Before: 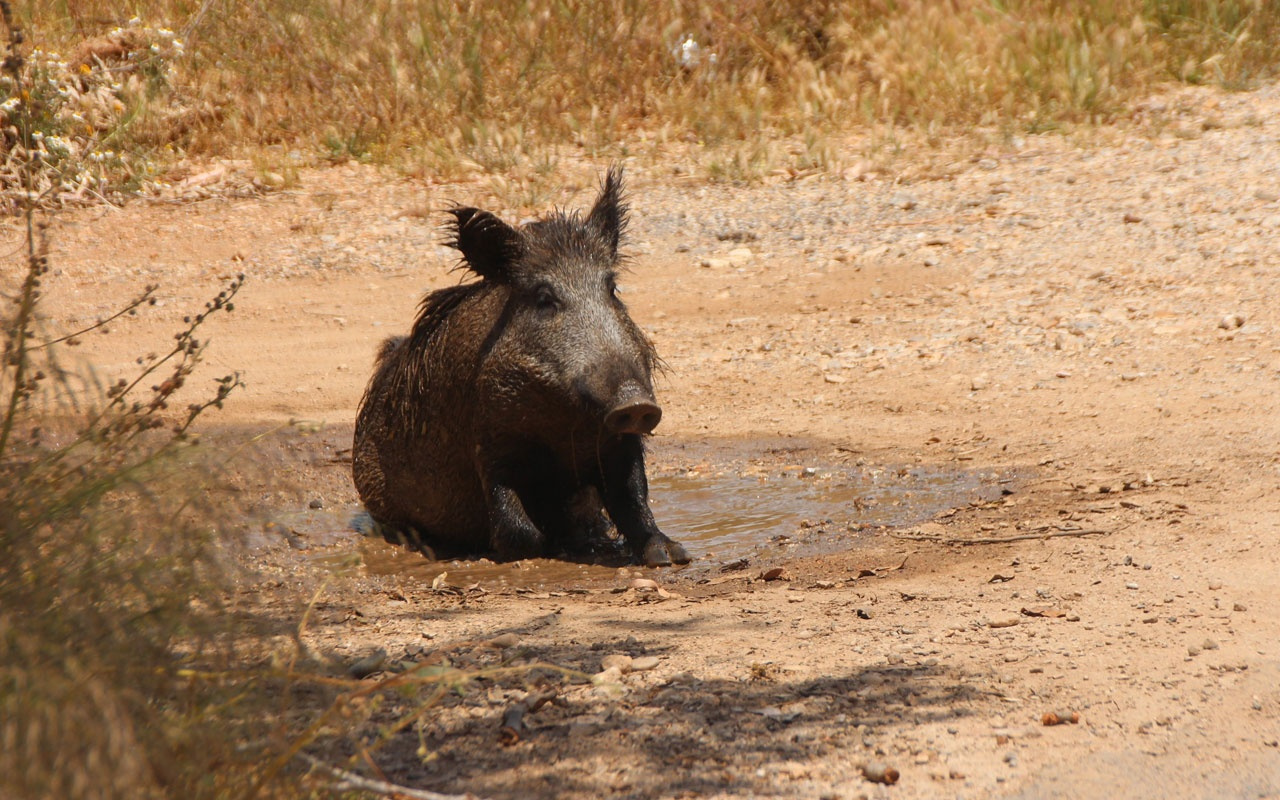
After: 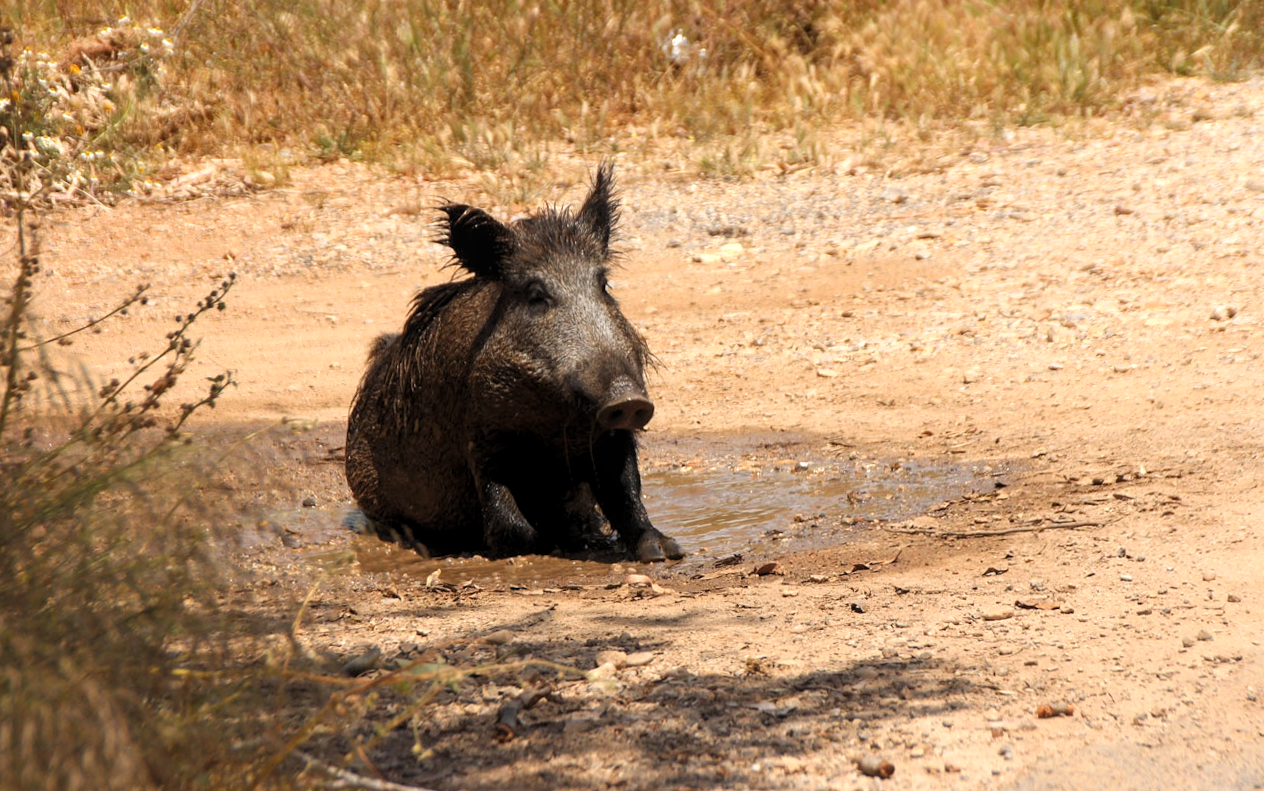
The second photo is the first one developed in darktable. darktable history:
rotate and perspective: rotation -0.45°, automatic cropping original format, crop left 0.008, crop right 0.992, crop top 0.012, crop bottom 0.988
levels: levels [0.055, 0.477, 0.9]
bloom: size 13.65%, threshold 98.39%, strength 4.82%
